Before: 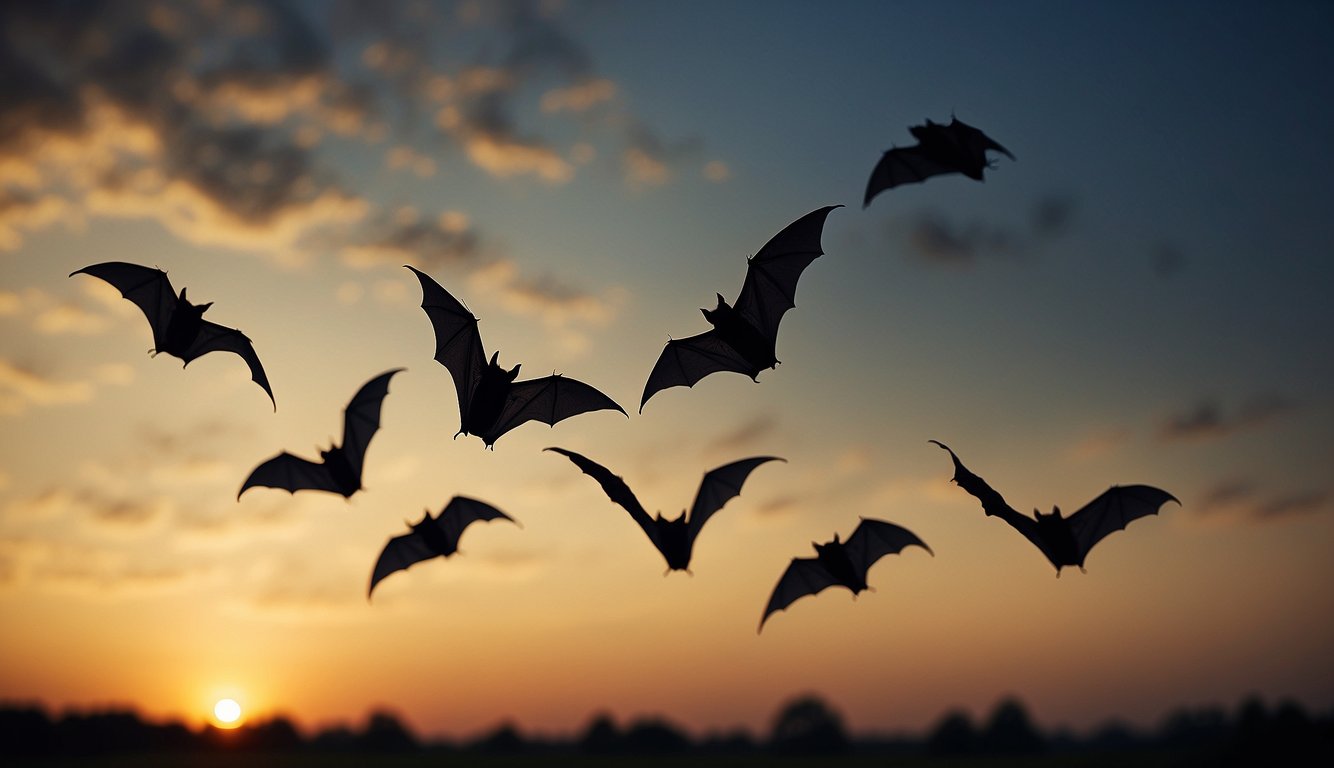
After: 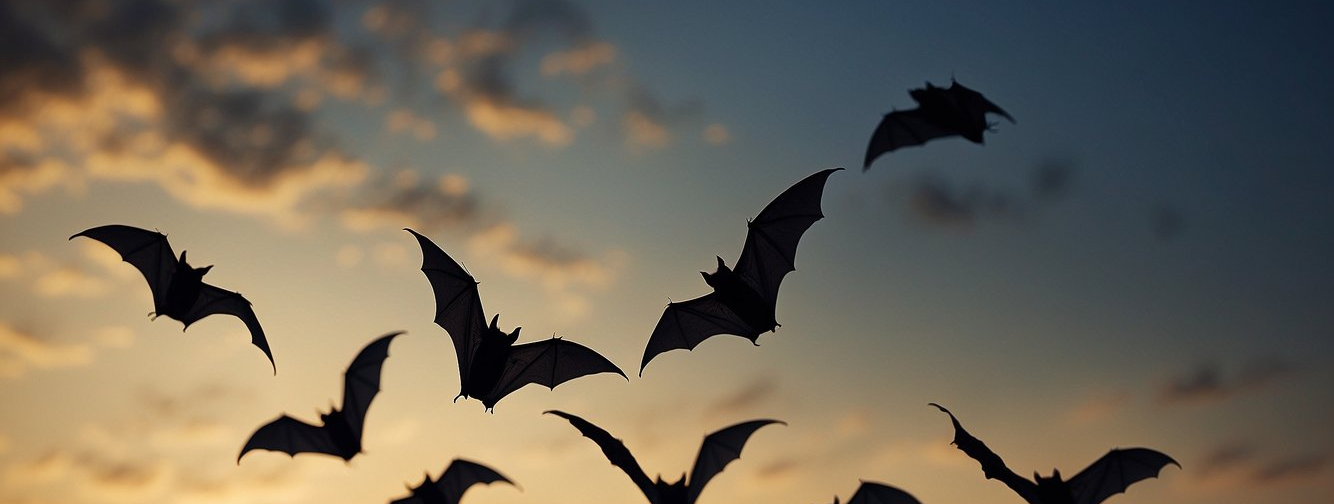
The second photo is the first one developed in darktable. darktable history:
crop and rotate: top 4.848%, bottom 29.503%
rotate and perspective: automatic cropping off
